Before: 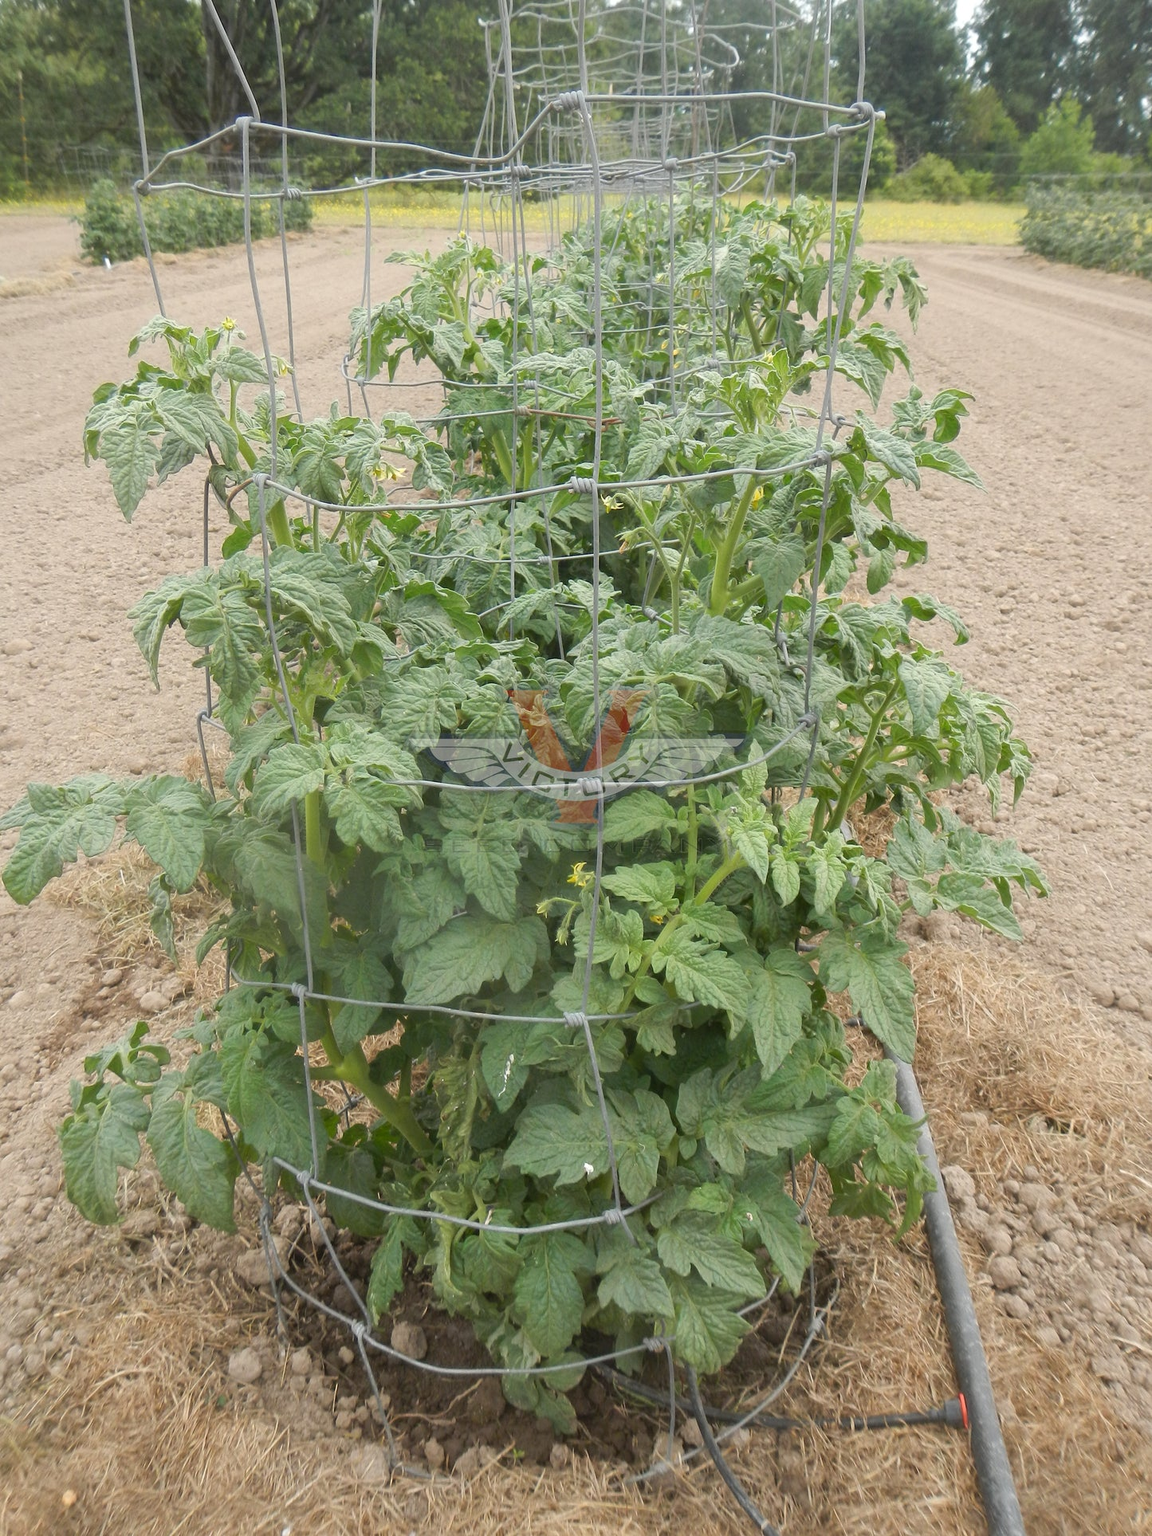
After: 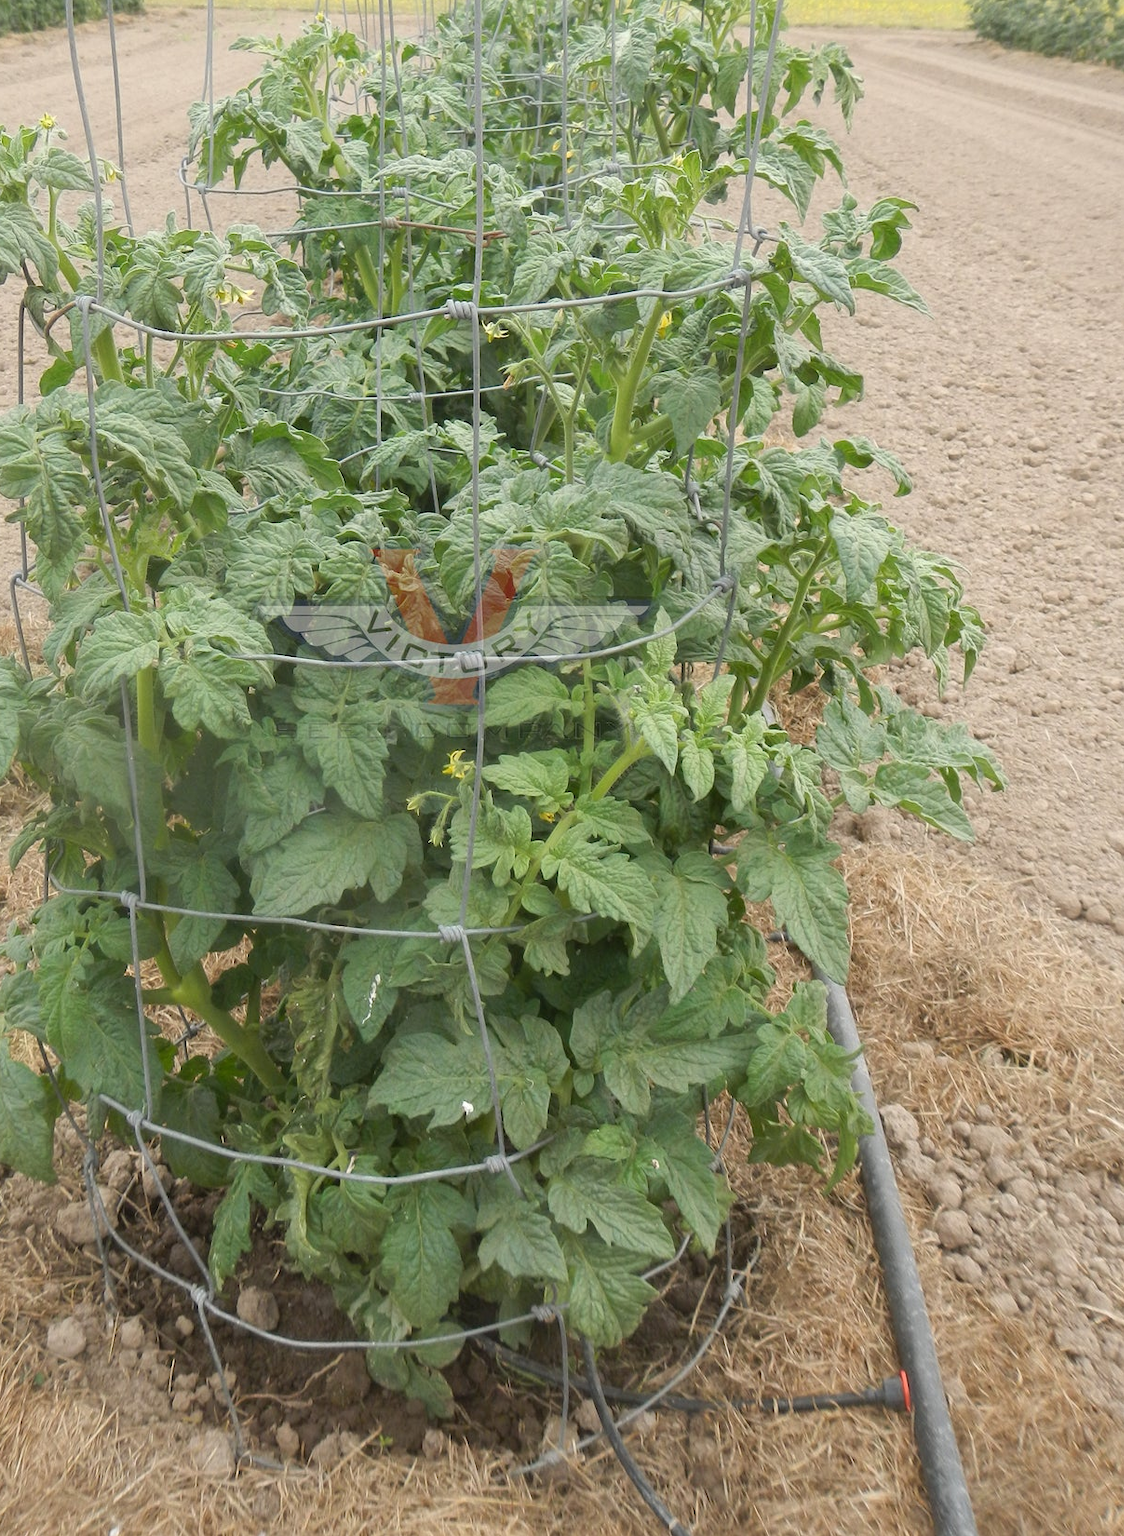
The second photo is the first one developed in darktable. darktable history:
crop: left 16.339%, top 14.37%
